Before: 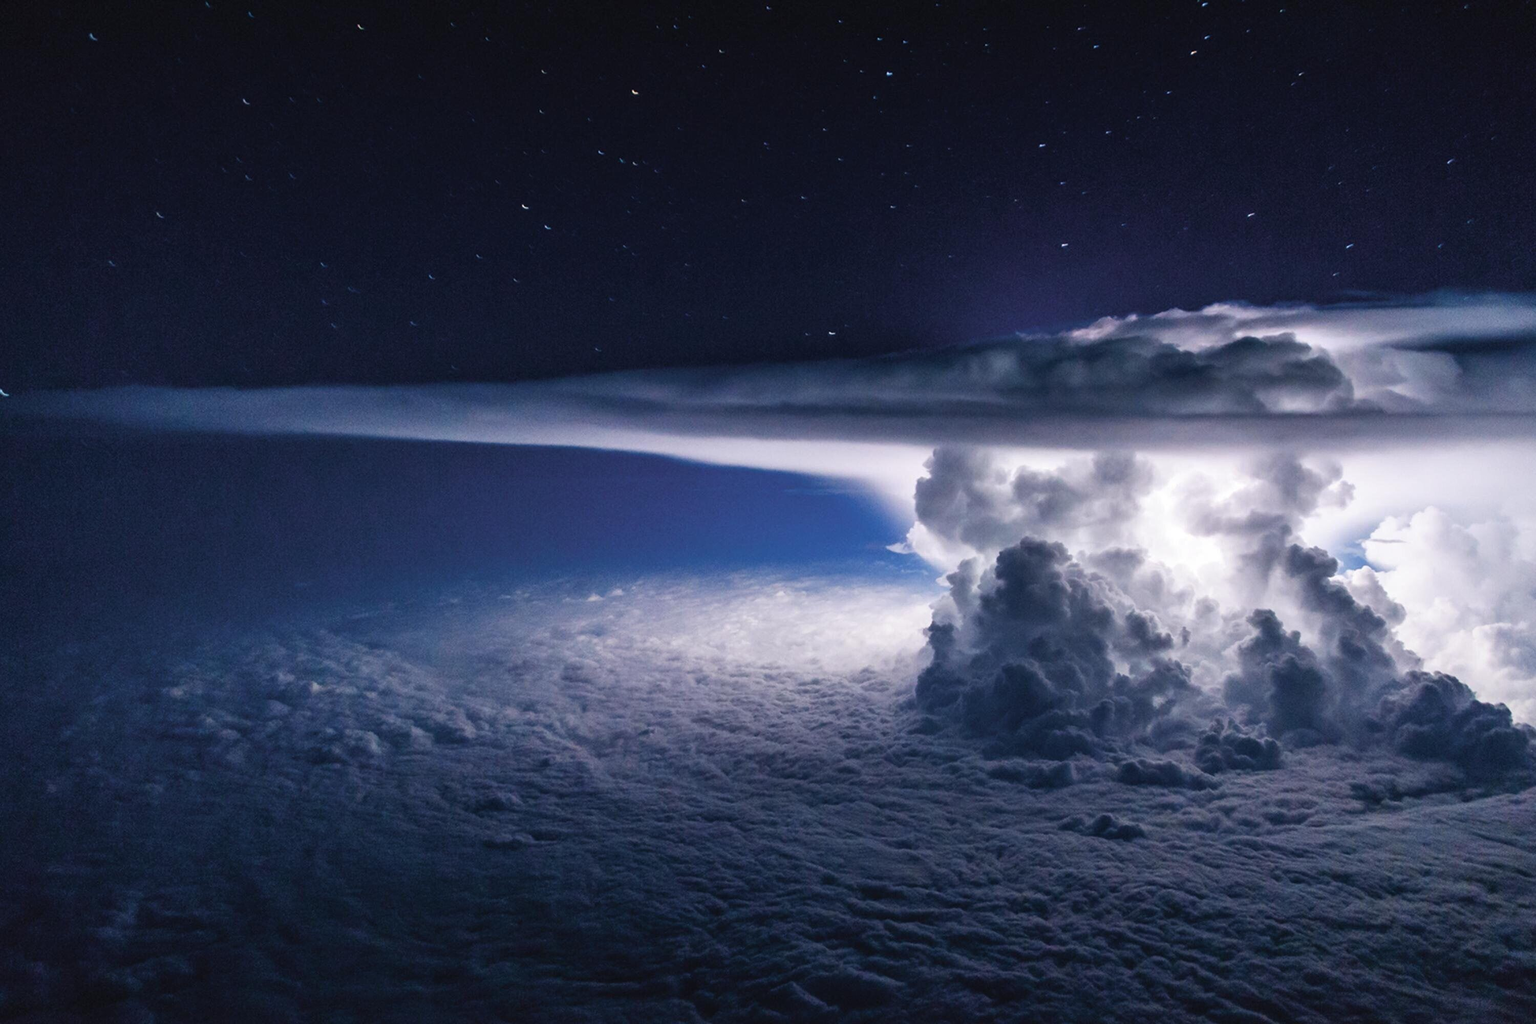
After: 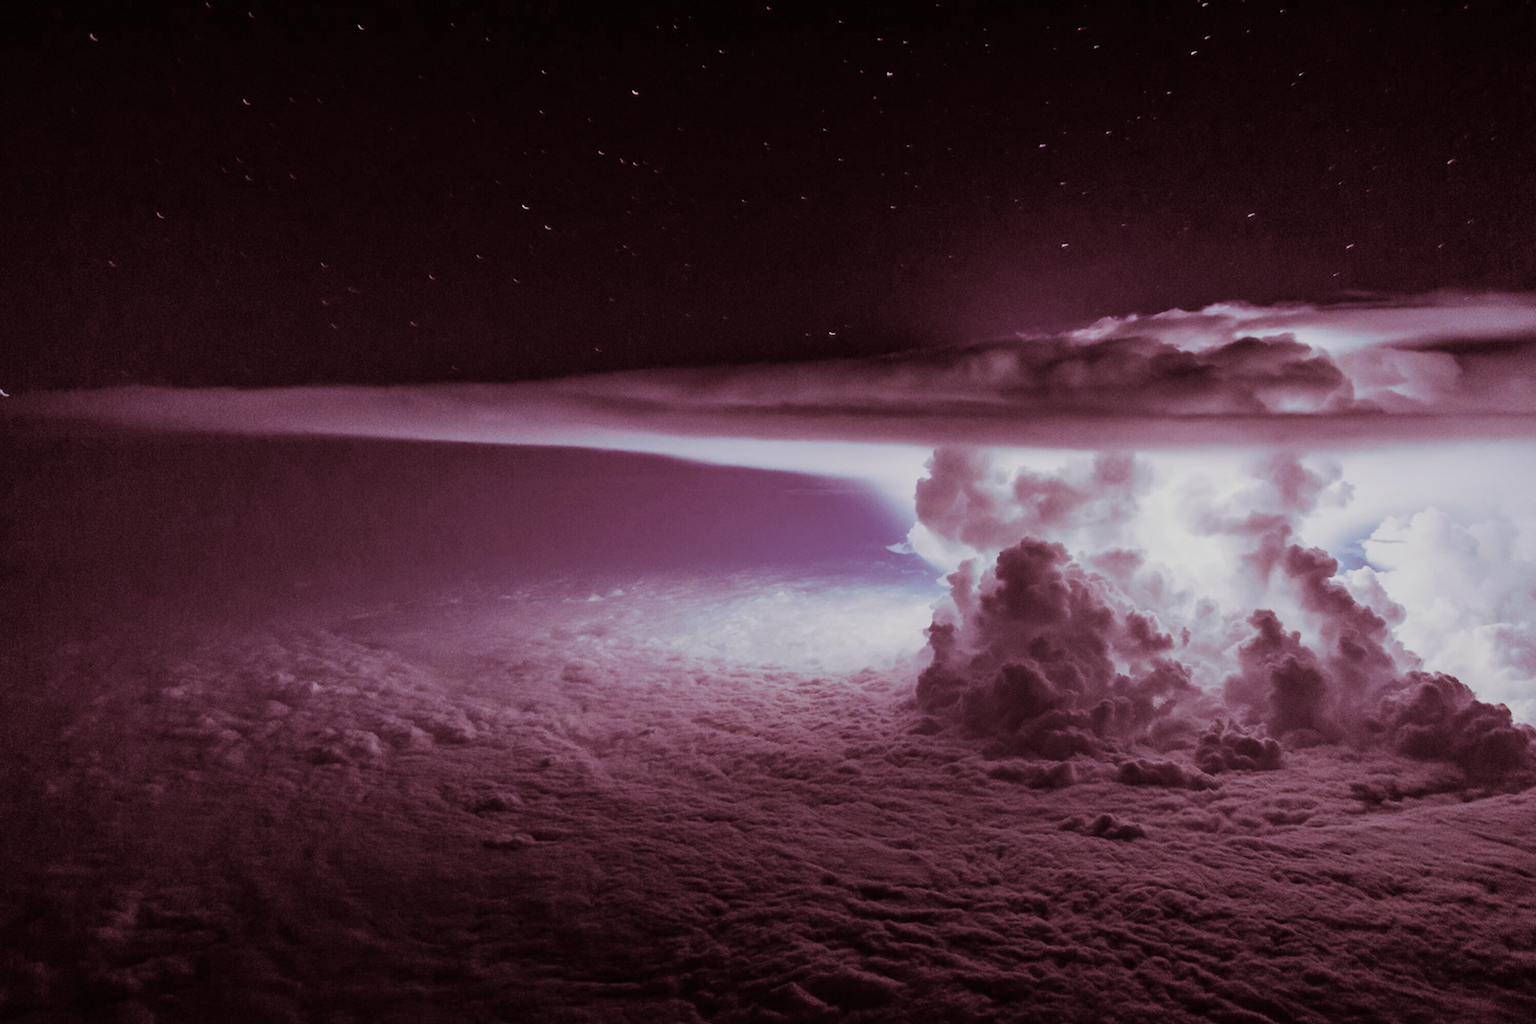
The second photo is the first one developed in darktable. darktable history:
filmic rgb: black relative exposure -7.65 EV, white relative exposure 4.56 EV, hardness 3.61
split-toning: highlights › hue 187.2°, highlights › saturation 0.83, balance -68.05, compress 56.43%
